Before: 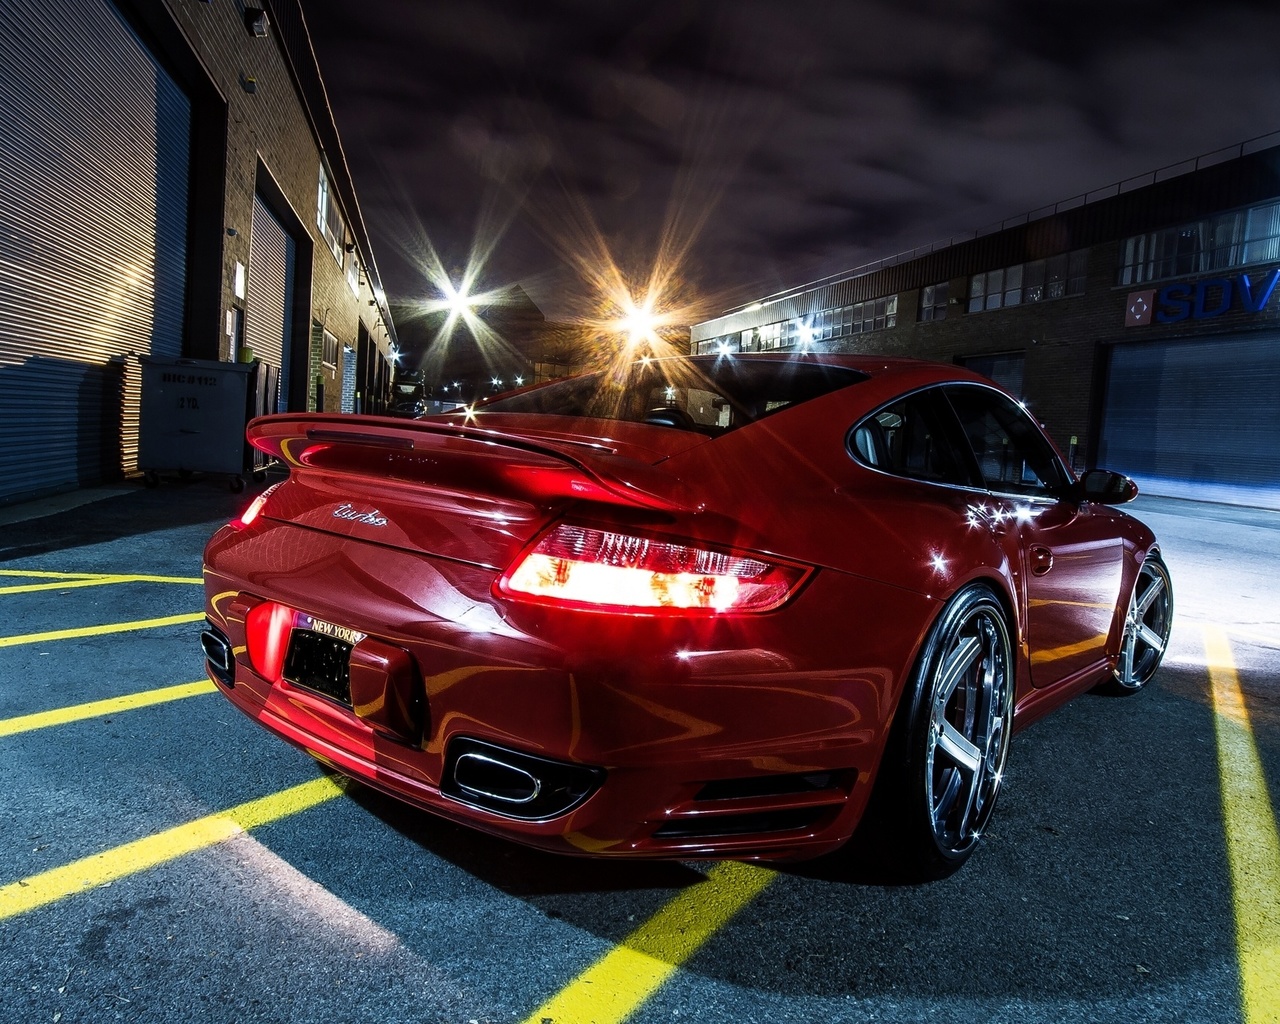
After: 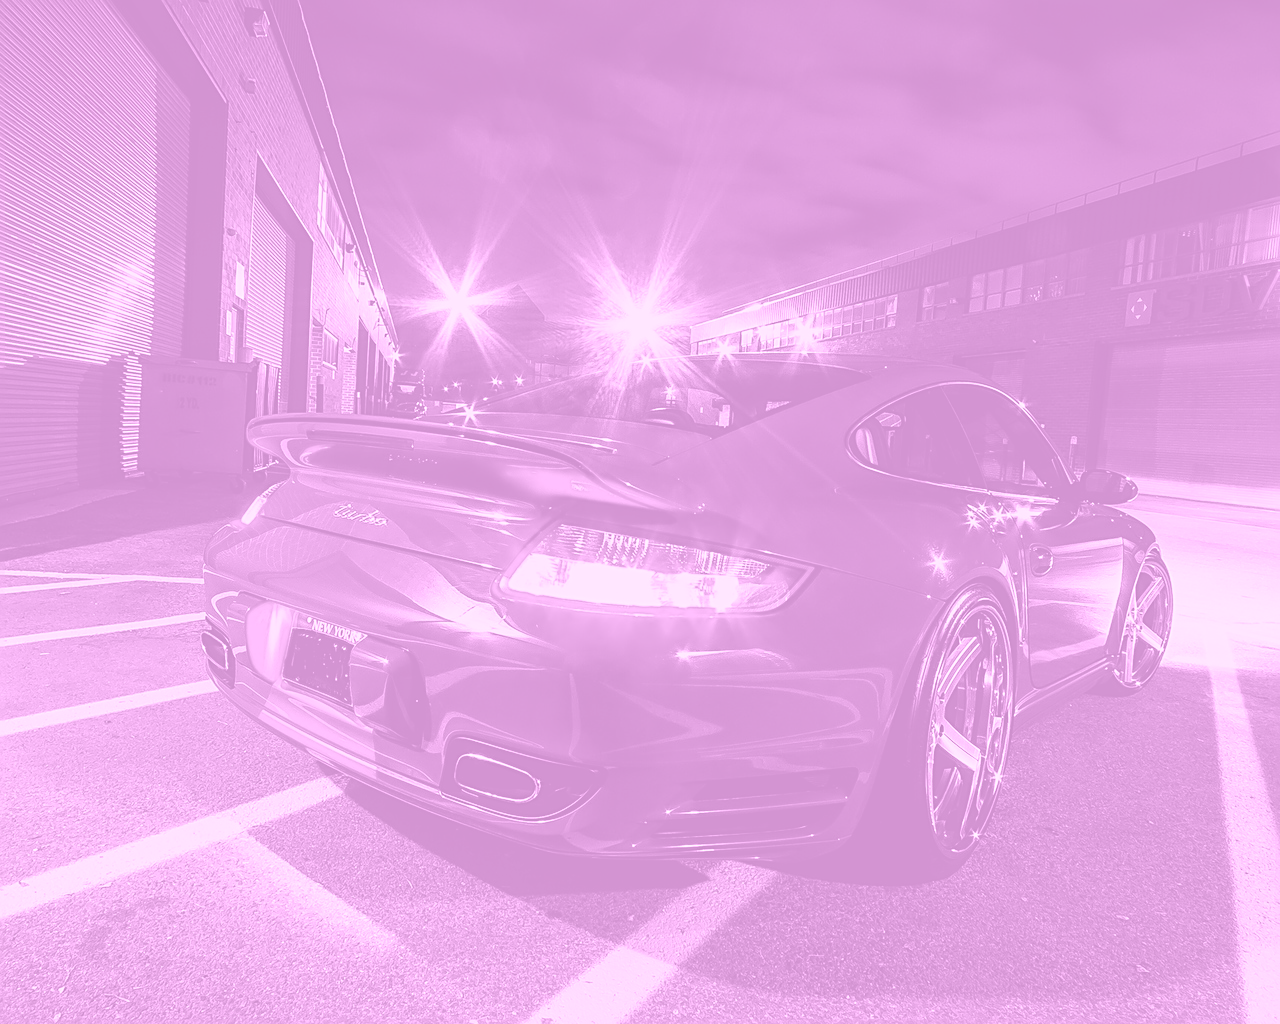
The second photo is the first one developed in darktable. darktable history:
colorize: hue 331.2°, saturation 75%, source mix 30.28%, lightness 70.52%, version 1
sharpen: on, module defaults
exposure: black level correction -0.003, exposure 0.04 EV, compensate highlight preservation false
